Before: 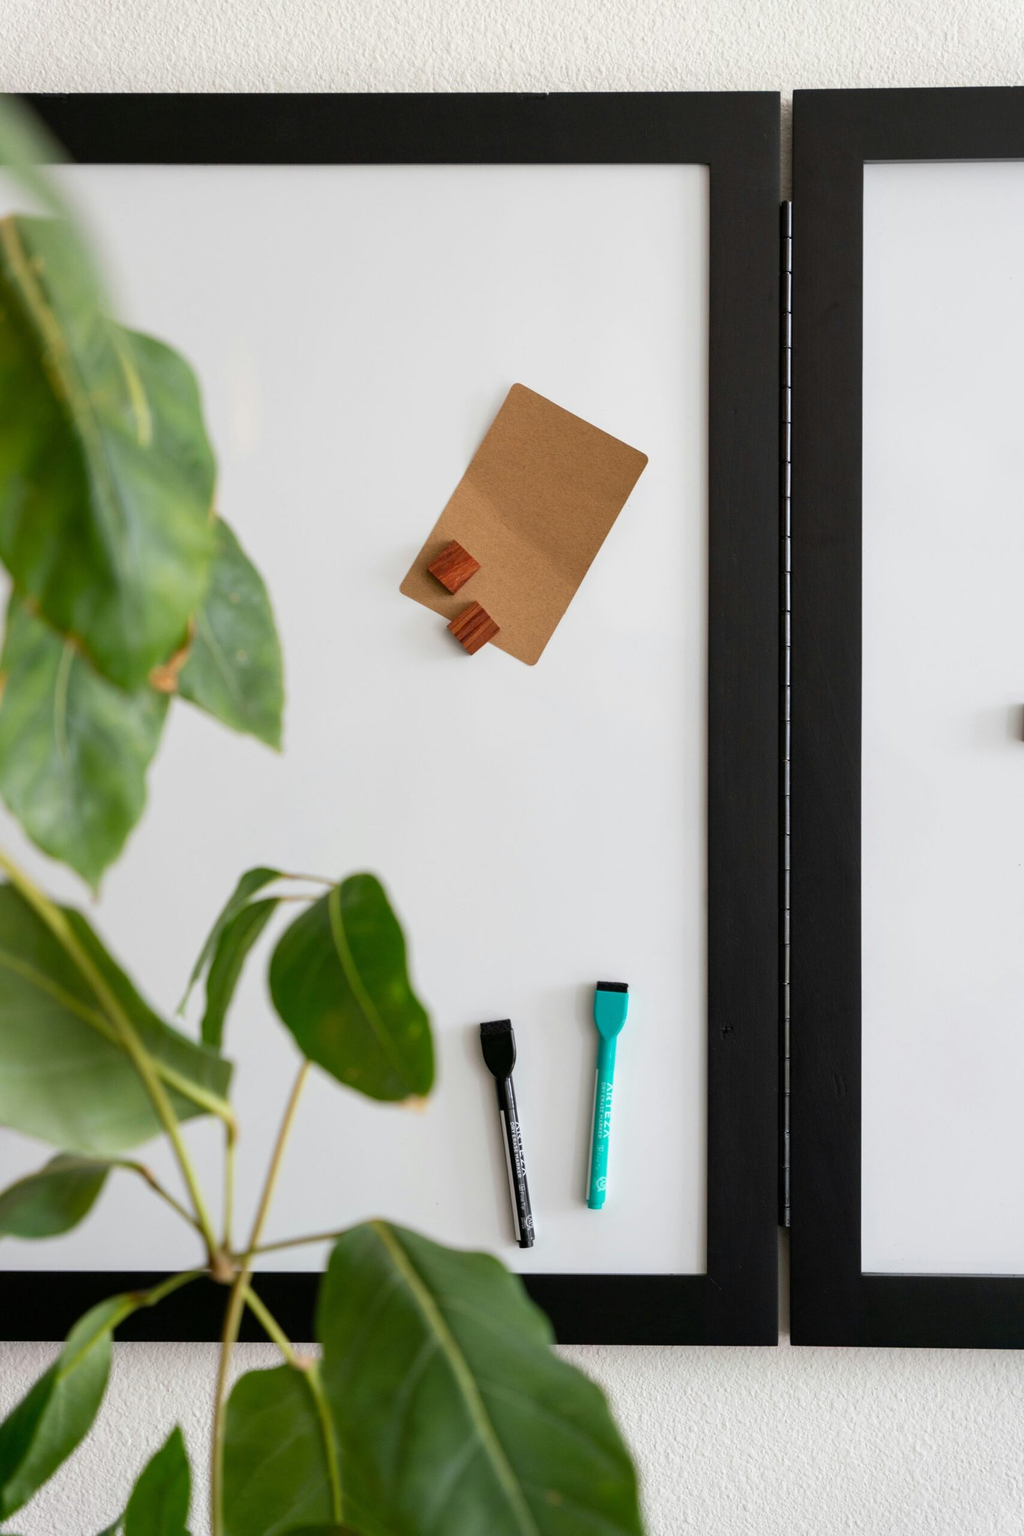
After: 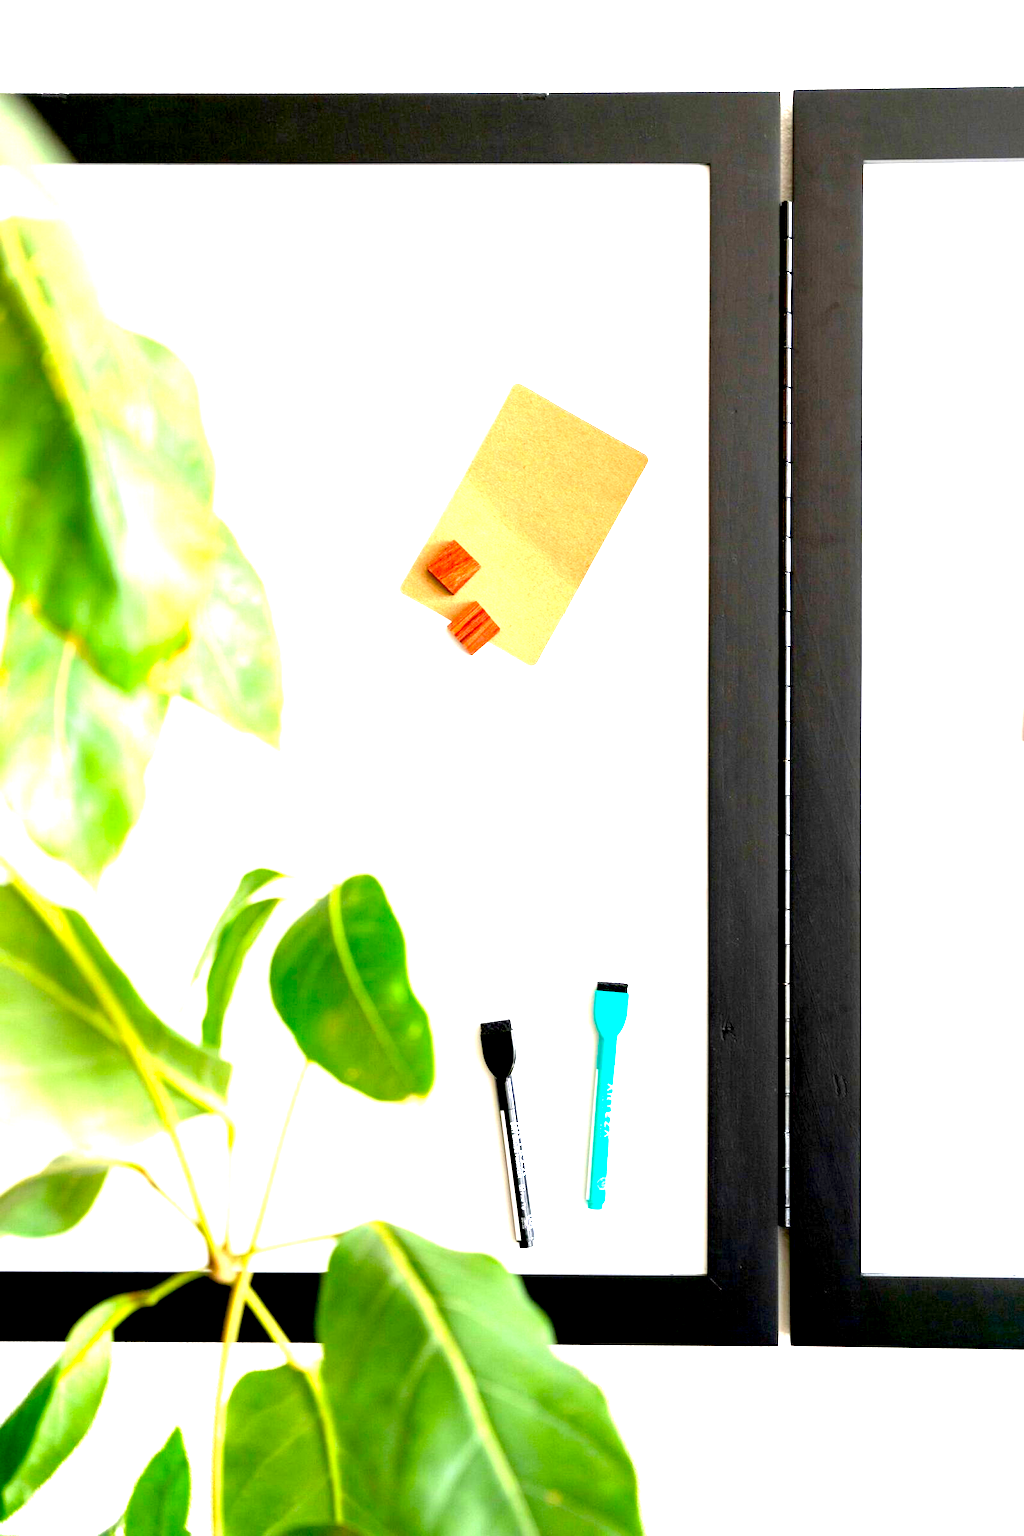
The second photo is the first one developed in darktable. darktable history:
tone equalizer: -8 EV -0.383 EV, -7 EV -0.377 EV, -6 EV -0.345 EV, -5 EV -0.256 EV, -3 EV 0.205 EV, -2 EV 0.317 EV, -1 EV 0.396 EV, +0 EV 0.442 EV
color zones: curves: ch1 [(0.238, 0.163) (0.476, 0.2) (0.733, 0.322) (0.848, 0.134)], mix -137.08%
exposure: black level correction 0.006, exposure 2.063 EV, compensate exposure bias true, compensate highlight preservation false
